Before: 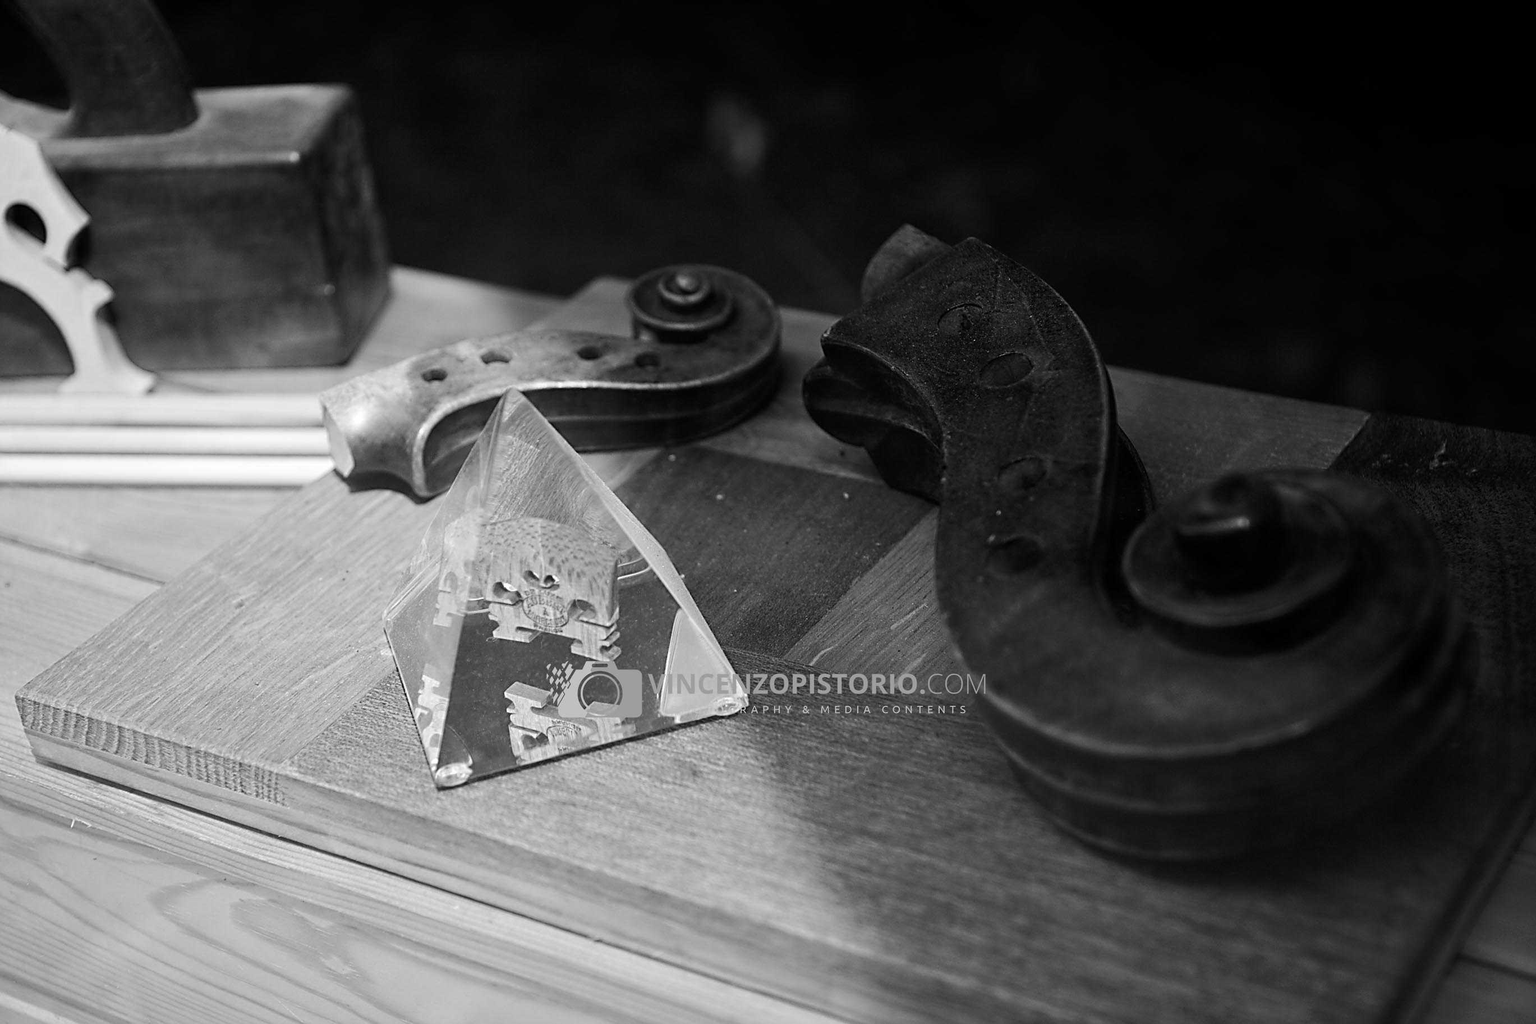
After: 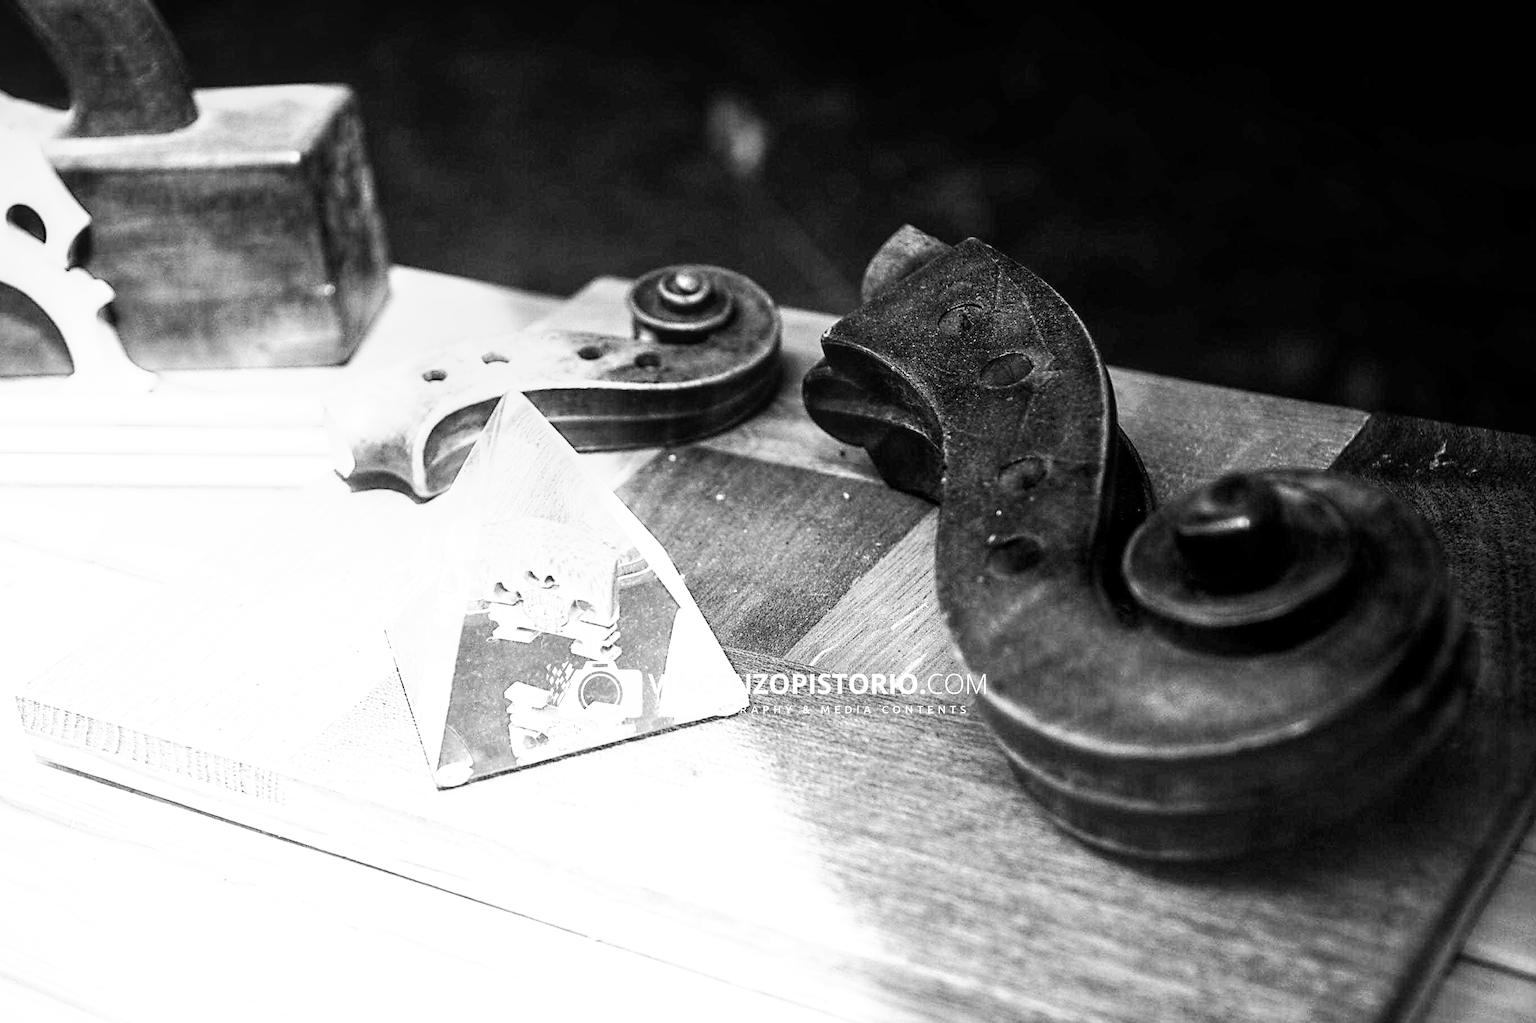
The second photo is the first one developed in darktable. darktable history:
local contrast: on, module defaults
exposure: black level correction 0, exposure 1.199 EV, compensate highlight preservation false
base curve: curves: ch0 [(0, 0) (0.007, 0.004) (0.027, 0.03) (0.046, 0.07) (0.207, 0.54) (0.442, 0.872) (0.673, 0.972) (1, 1)], preserve colors none
